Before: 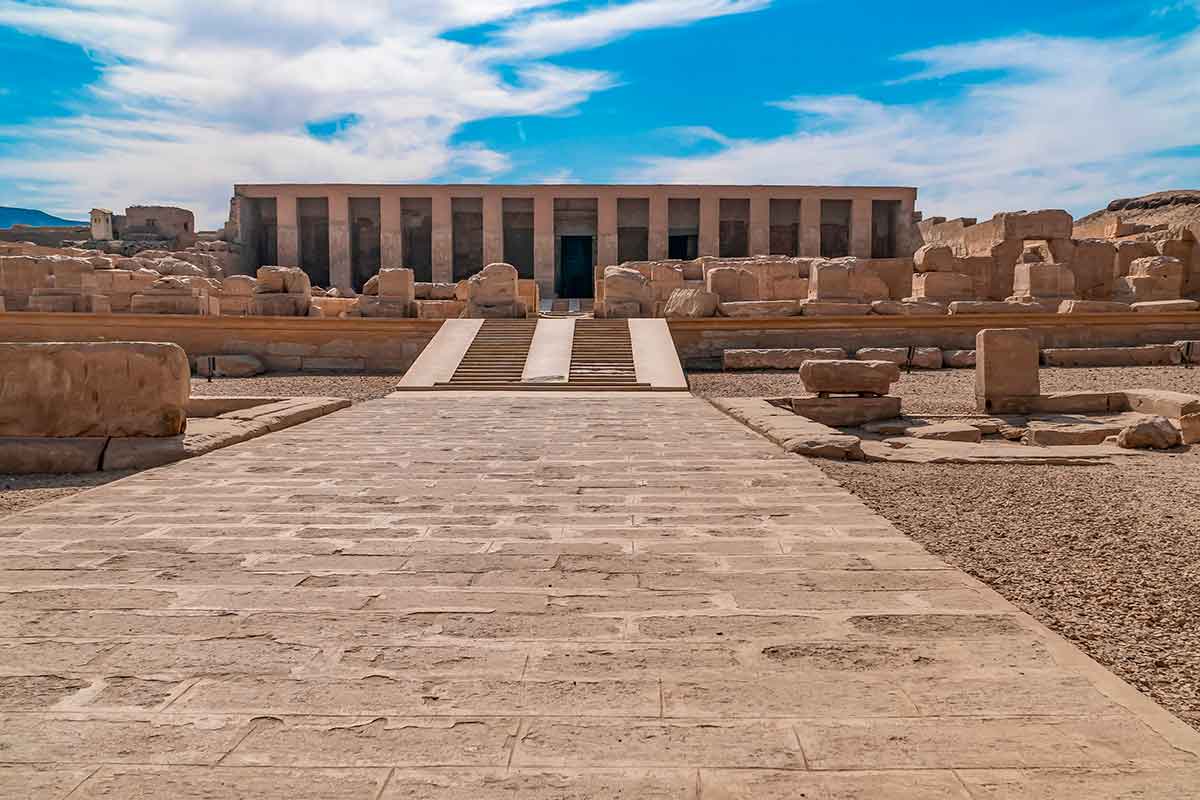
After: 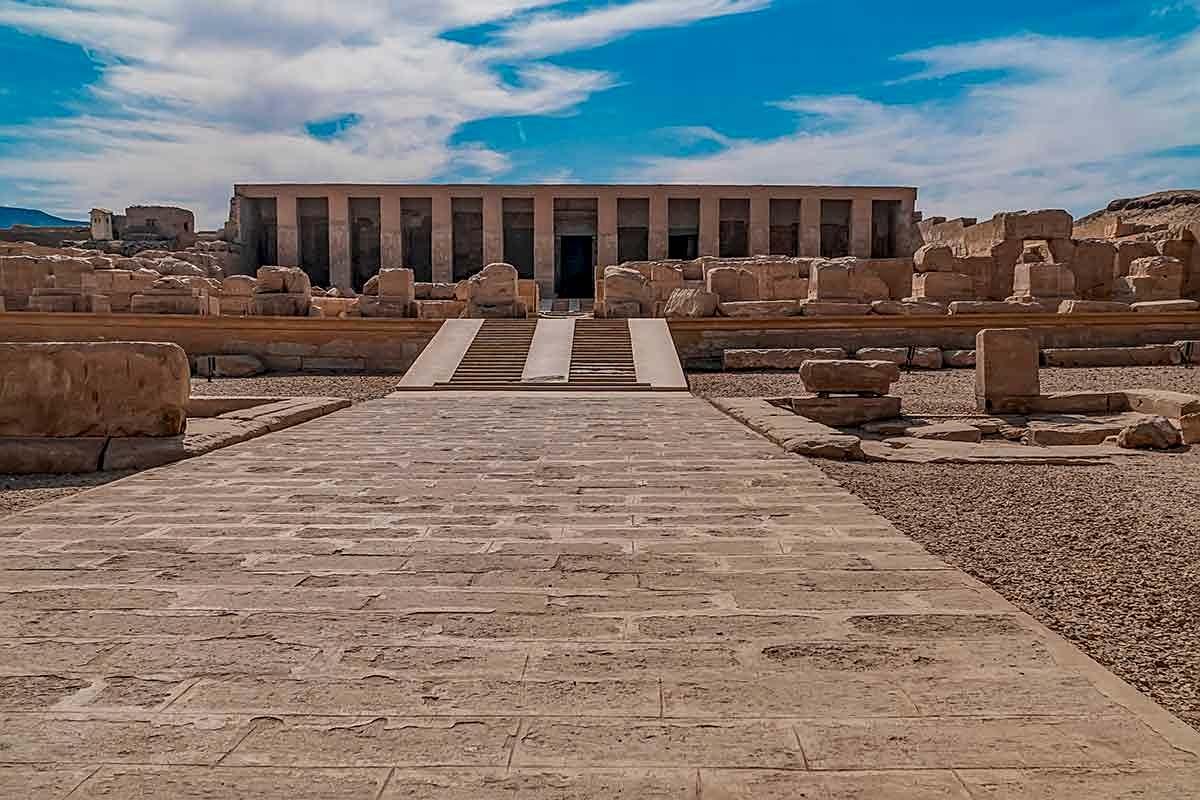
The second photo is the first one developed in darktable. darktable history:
sharpen: on, module defaults
local contrast: on, module defaults
exposure: exposure -0.56 EV, compensate highlight preservation false
